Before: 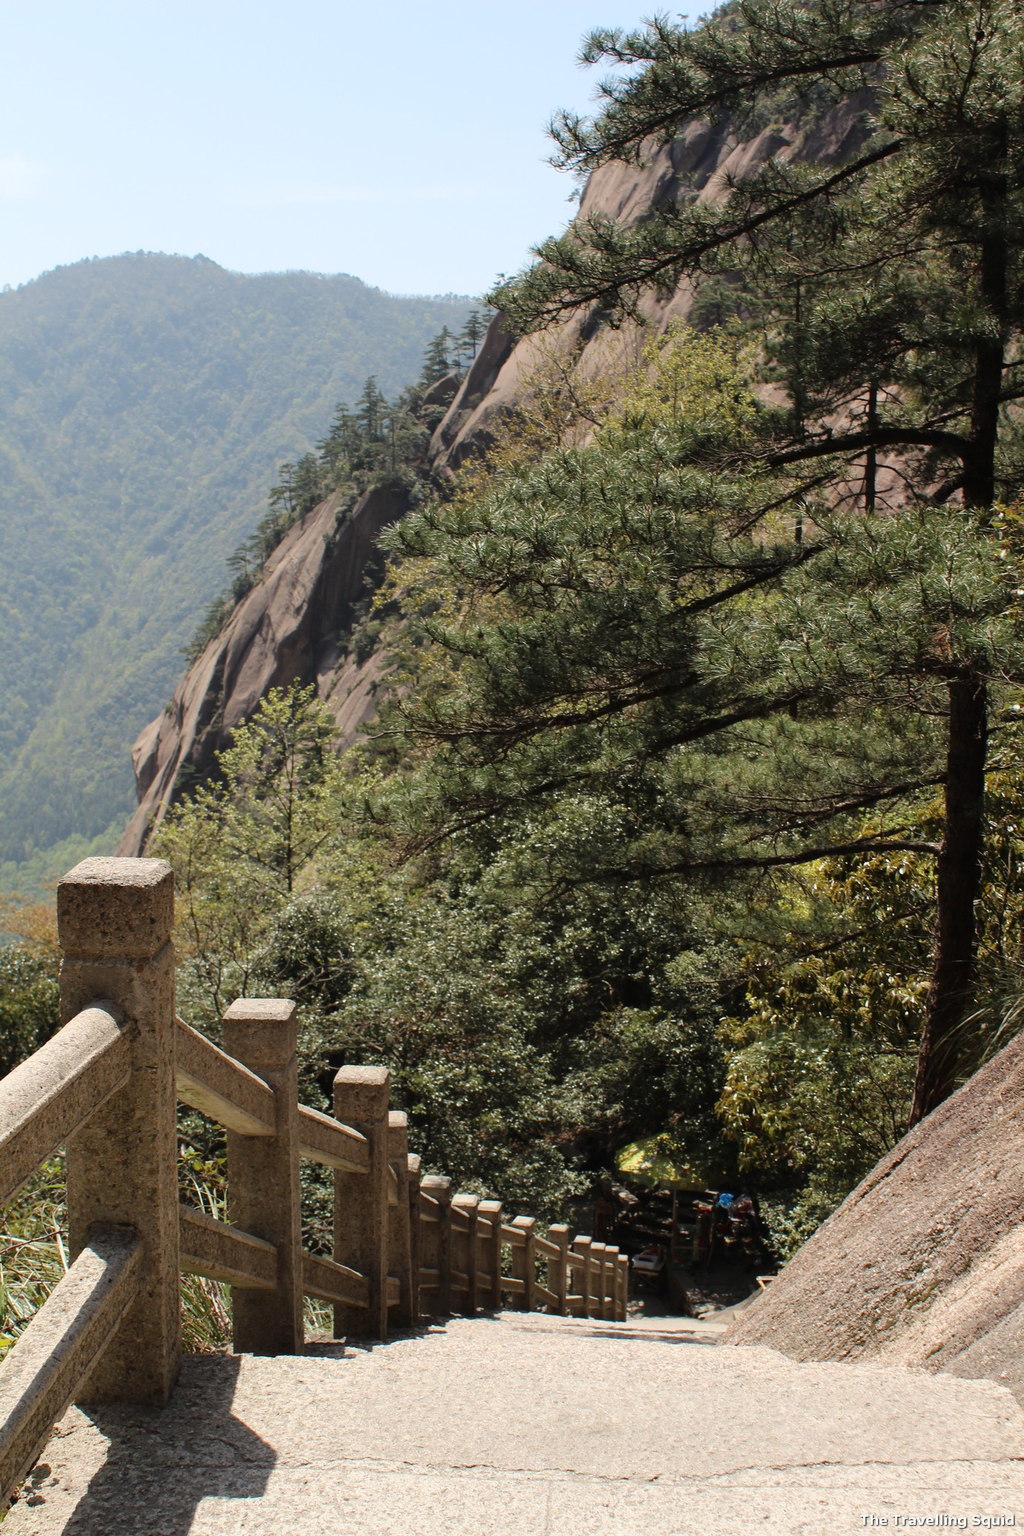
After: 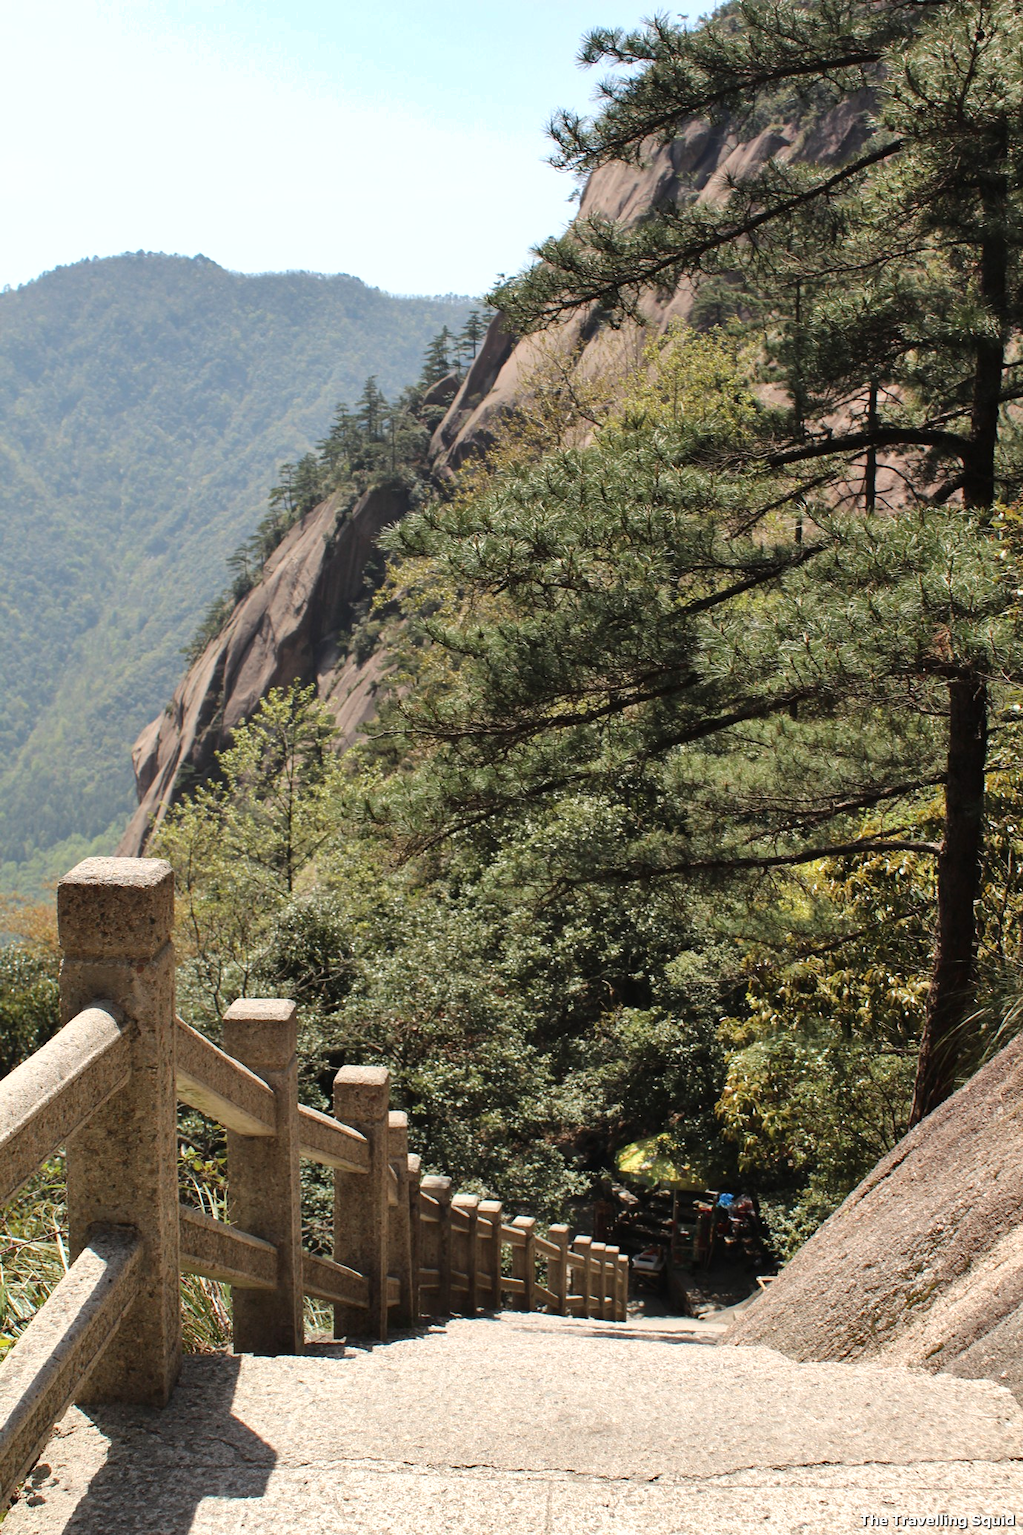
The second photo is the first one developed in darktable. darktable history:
shadows and highlights: low approximation 0.01, soften with gaussian
exposure: exposure 0.258 EV, compensate highlight preservation false
